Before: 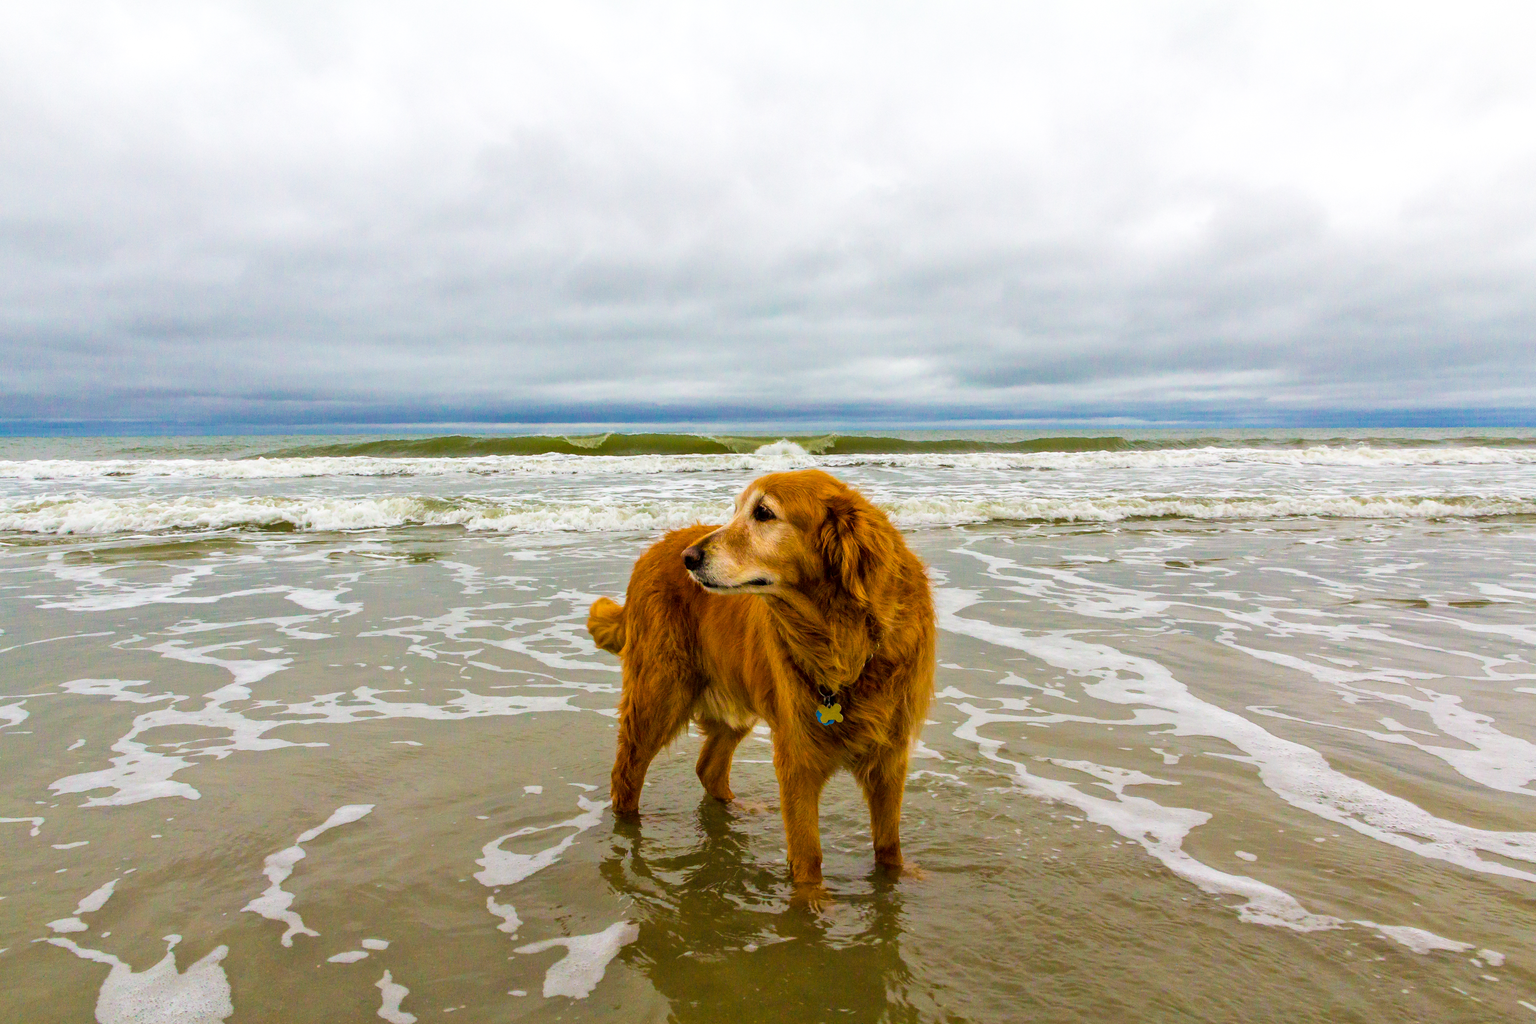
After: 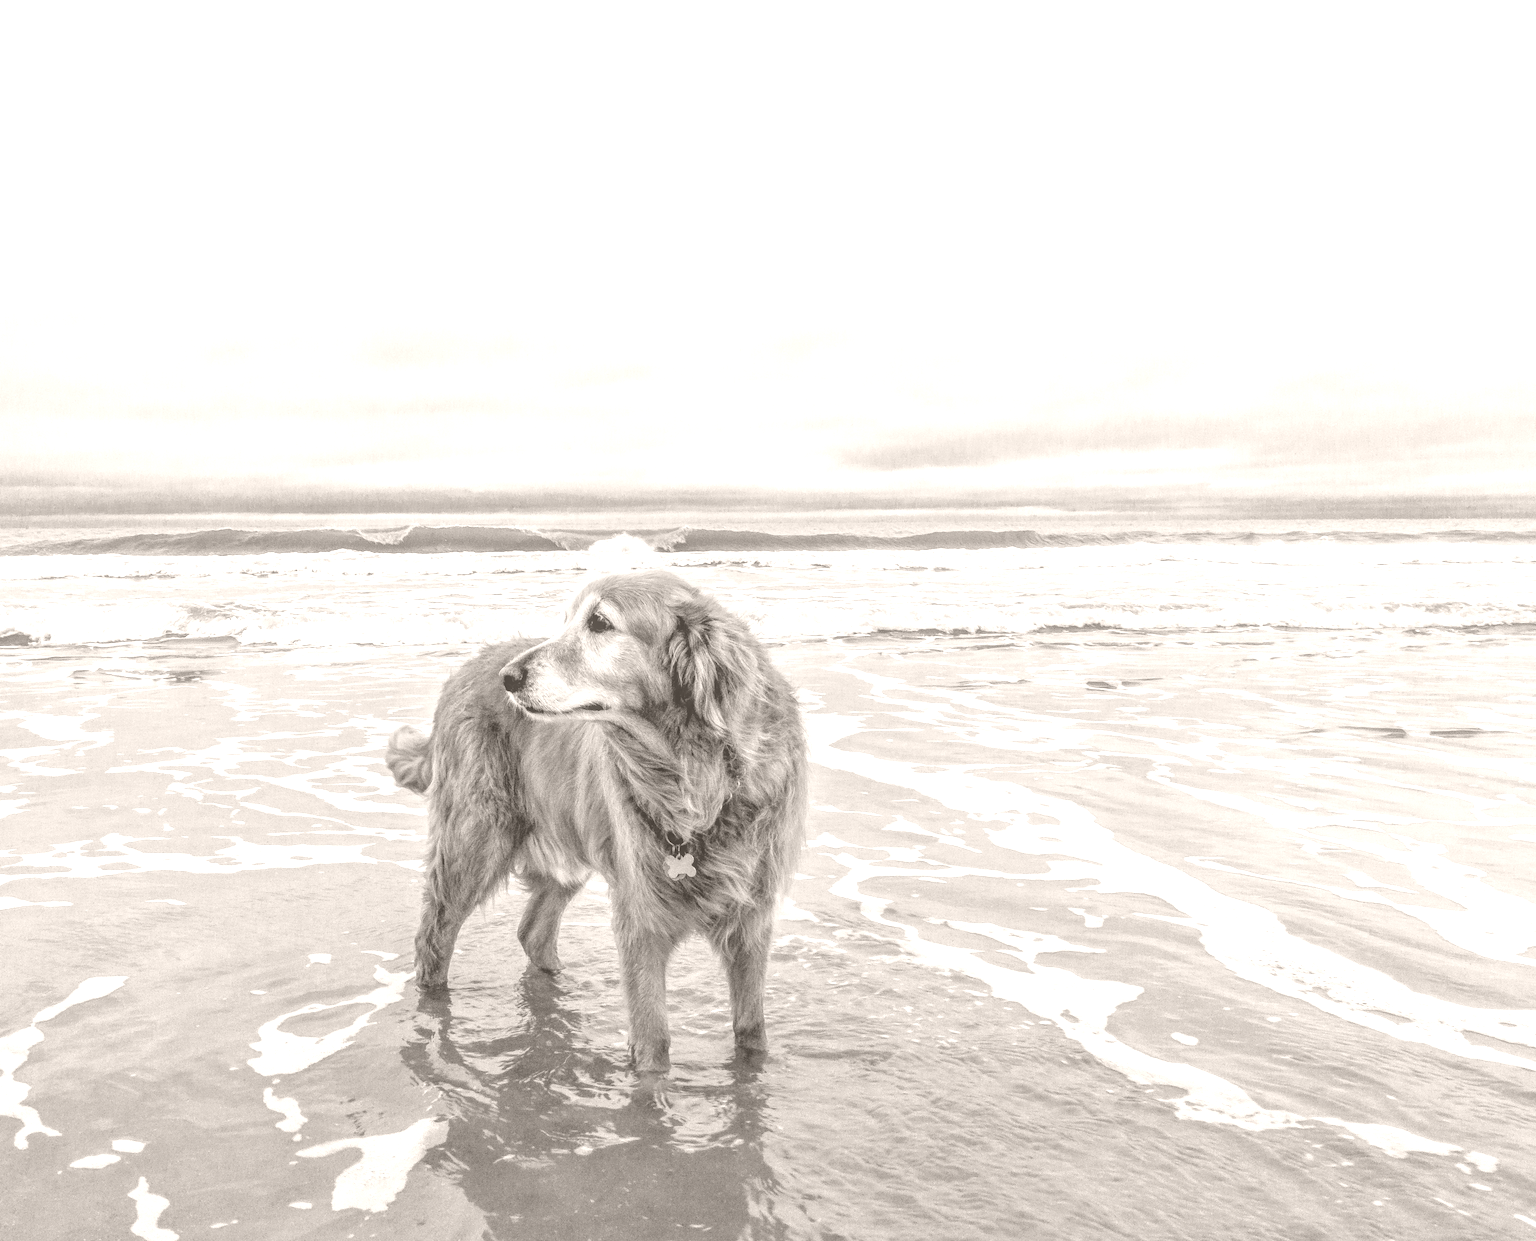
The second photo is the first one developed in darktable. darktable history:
crop: left 17.582%, bottom 0.031%
local contrast: highlights 74%, shadows 55%, detail 176%, midtone range 0.207
filmic rgb: black relative exposure -13 EV, threshold 3 EV, target white luminance 85%, hardness 6.3, latitude 42.11%, contrast 0.858, shadows ↔ highlights balance 8.63%, color science v4 (2020), enable highlight reconstruction true
colorize: hue 34.49°, saturation 35.33%, source mix 100%, lightness 55%, version 1
